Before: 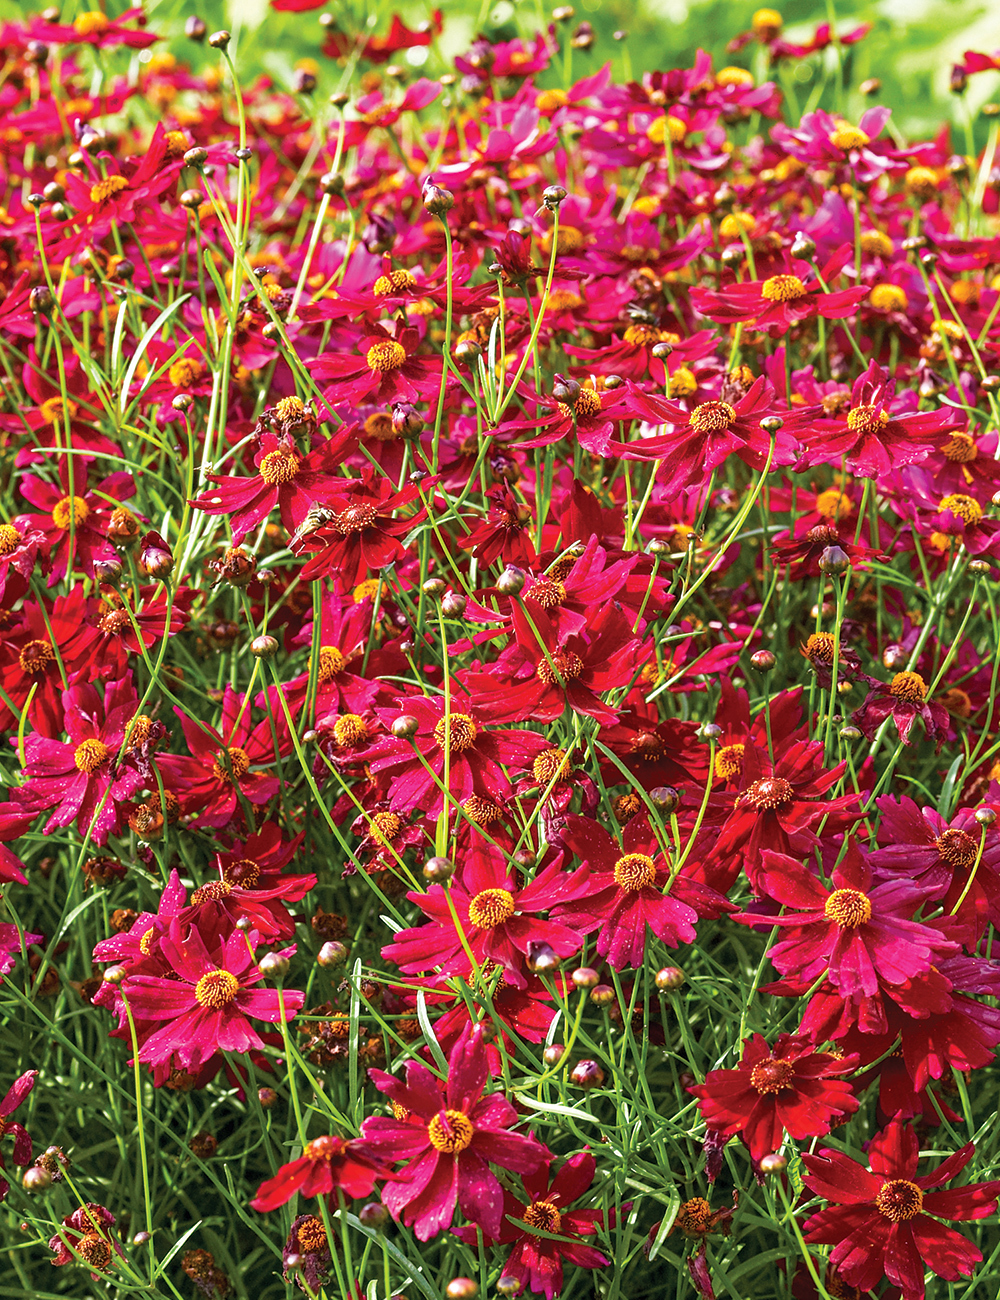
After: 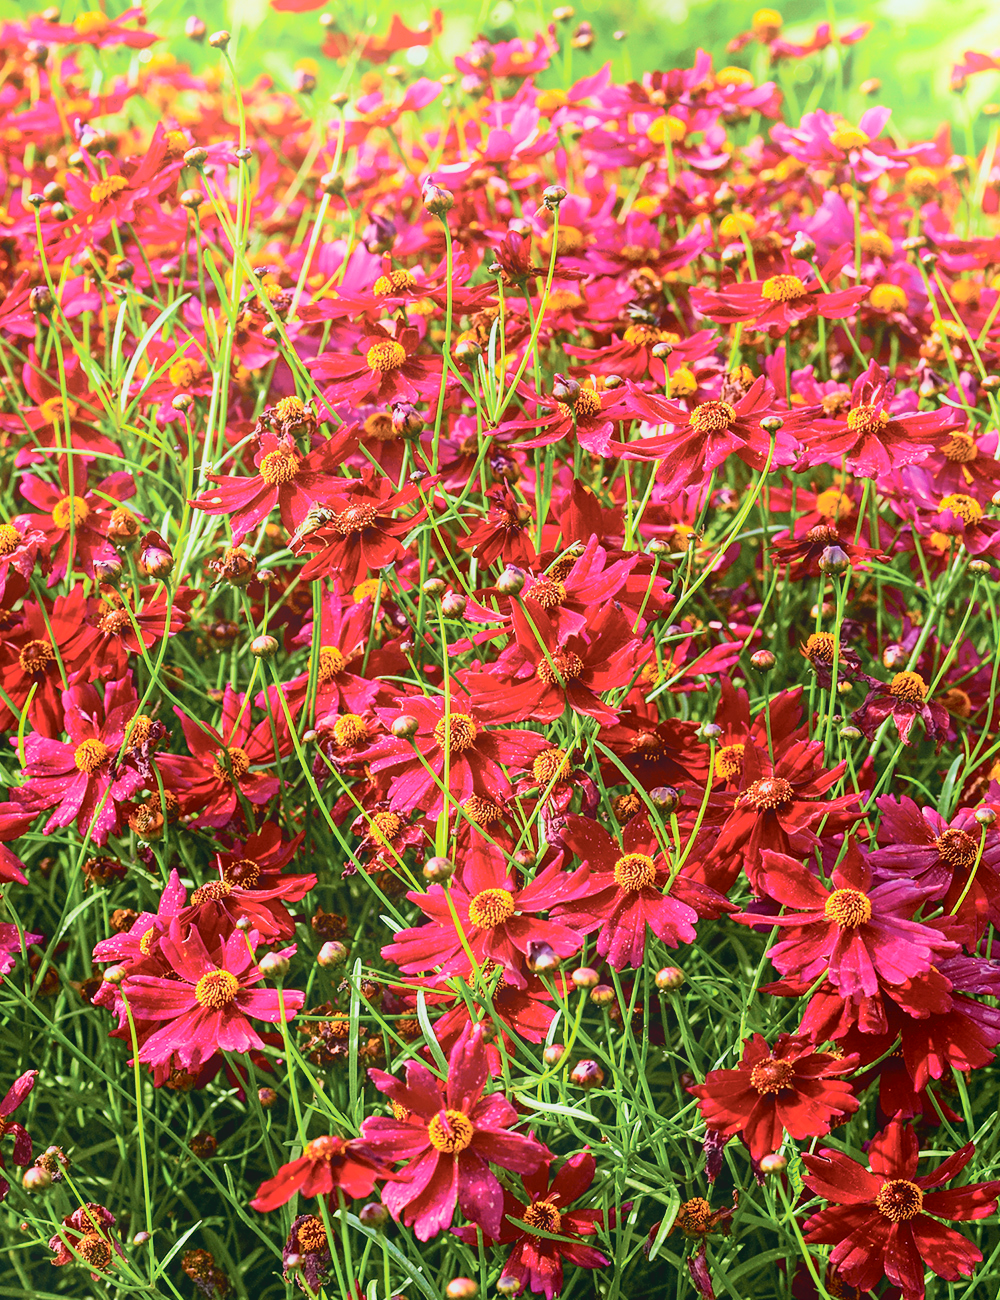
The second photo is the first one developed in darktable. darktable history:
tone curve: curves: ch0 [(0, 0.017) (0.091, 0.046) (0.298, 0.287) (0.439, 0.482) (0.64, 0.729) (0.785, 0.817) (0.995, 0.917)]; ch1 [(0, 0) (0.384, 0.365) (0.463, 0.447) (0.486, 0.474) (0.503, 0.497) (0.526, 0.52) (0.555, 0.564) (0.578, 0.595) (0.638, 0.644) (0.766, 0.773) (1, 1)]; ch2 [(0, 0) (0.374, 0.344) (0.449, 0.434) (0.501, 0.501) (0.528, 0.519) (0.569, 0.589) (0.61, 0.646) (0.666, 0.688) (1, 1)], color space Lab, independent channels, preserve colors none
bloom: on, module defaults
